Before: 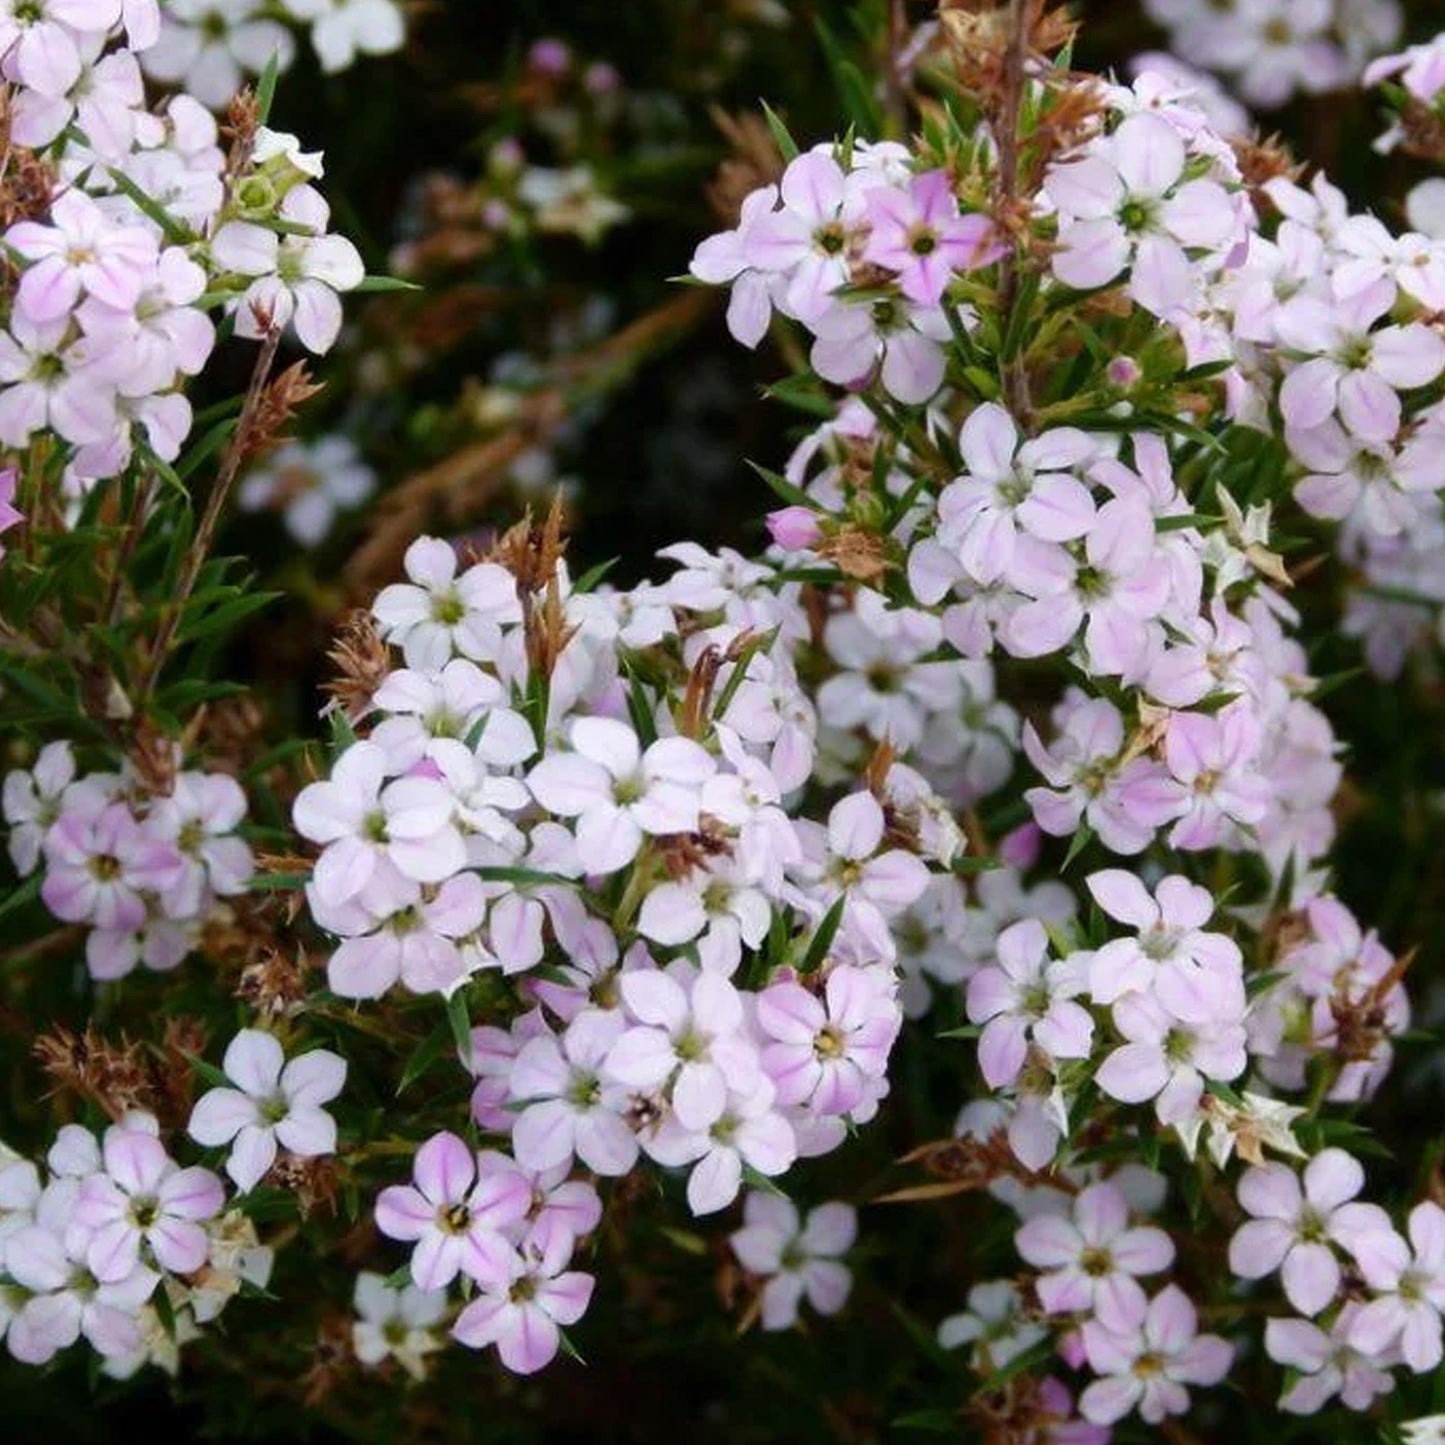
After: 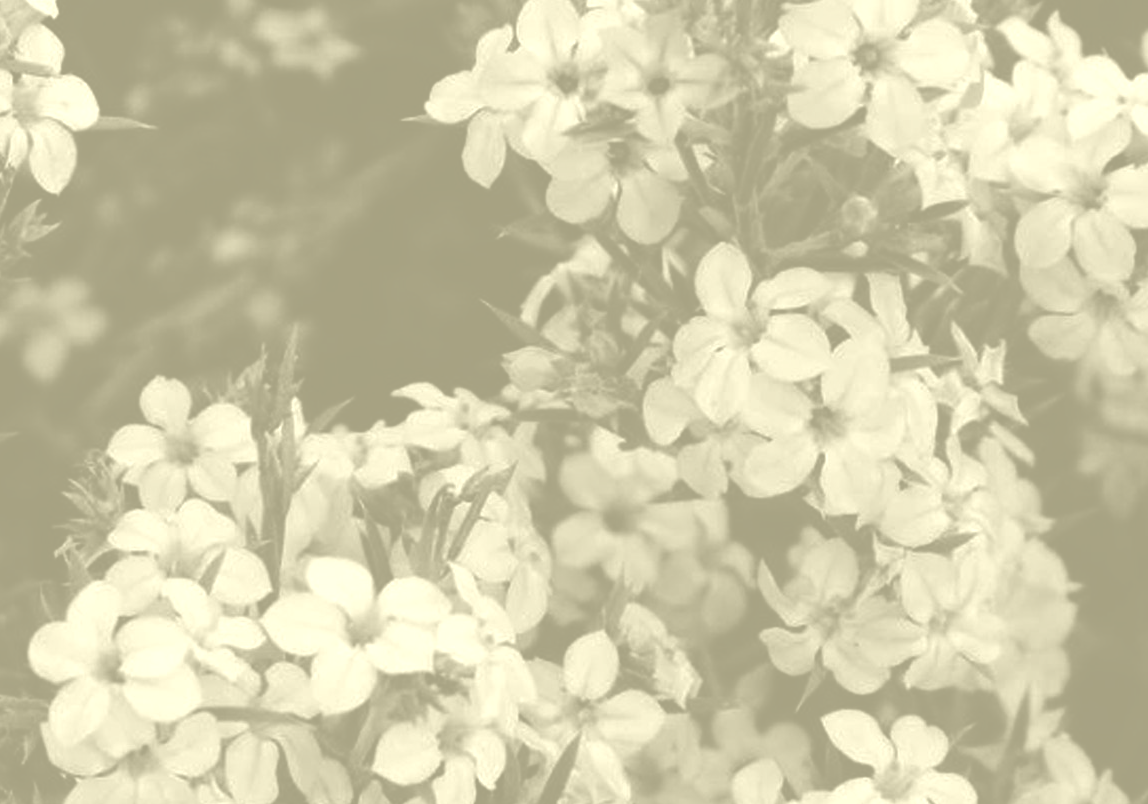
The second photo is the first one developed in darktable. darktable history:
colorize: hue 43.2°, saturation 40%, version 1
crop: left 18.38%, top 11.092%, right 2.134%, bottom 33.217%
rgb curve: curves: ch0 [(0, 0.186) (0.314, 0.284) (0.775, 0.708) (1, 1)], compensate middle gray true, preserve colors none
